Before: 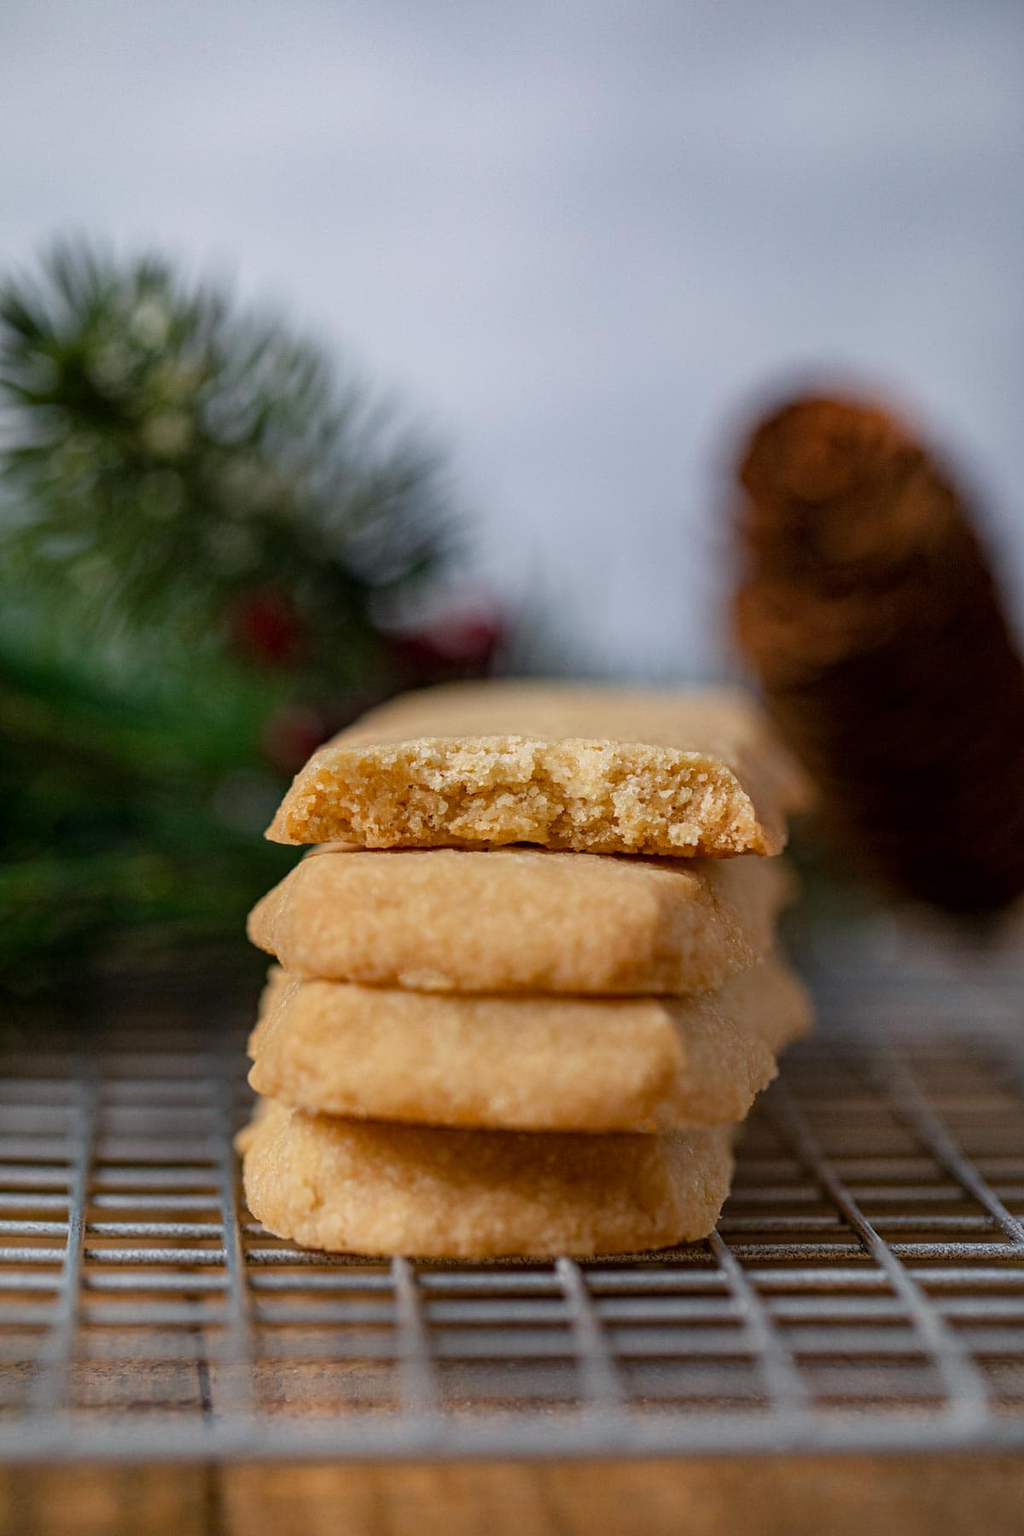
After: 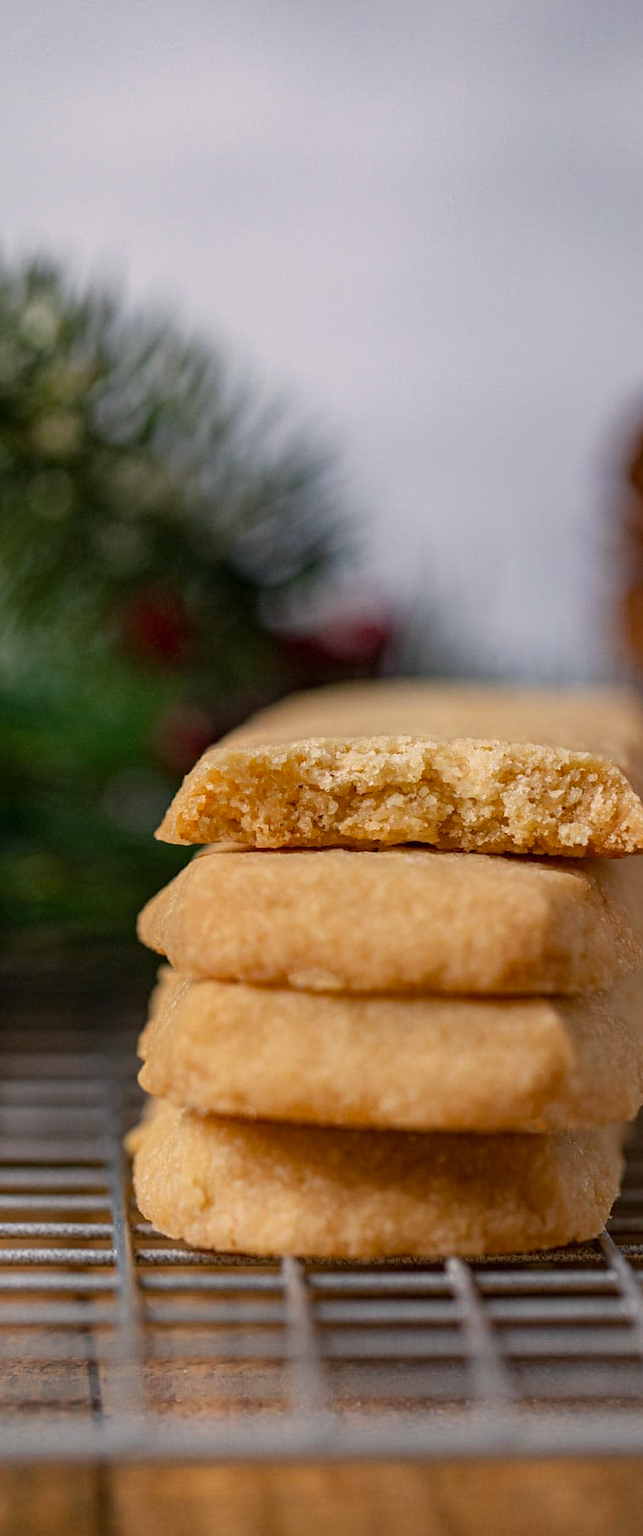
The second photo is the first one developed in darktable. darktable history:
color correction: highlights a* 3.54, highlights b* 5.08
crop: left 10.756%, right 26.359%
